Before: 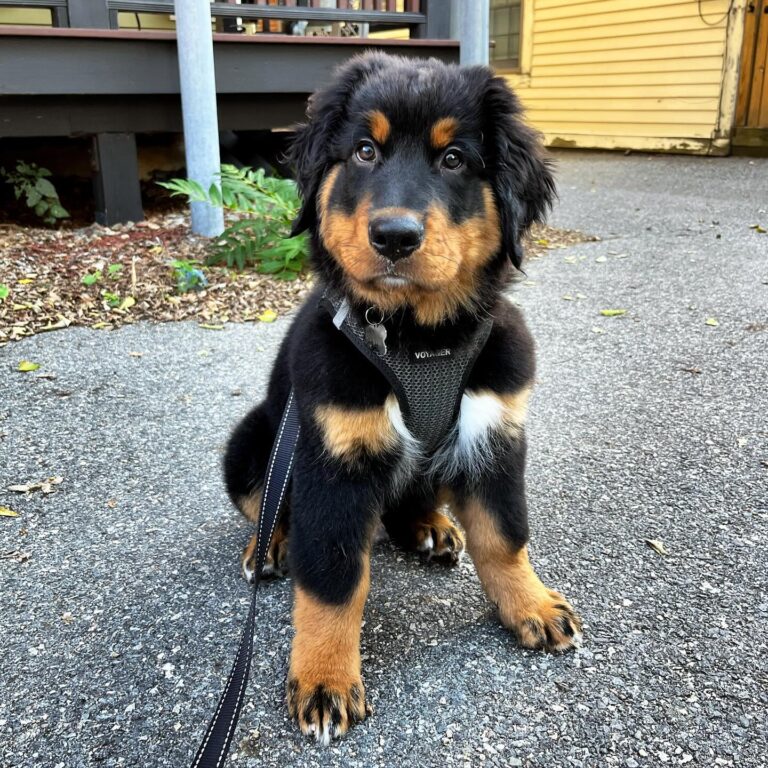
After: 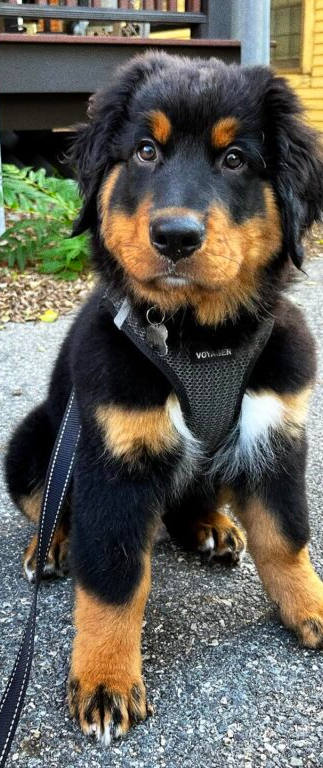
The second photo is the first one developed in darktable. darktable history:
crop: left 28.583%, right 29.231%
color contrast: green-magenta contrast 1.2, blue-yellow contrast 1.2
grain: coarseness 0.09 ISO
color balance rgb: perceptual saturation grading › global saturation -3%
